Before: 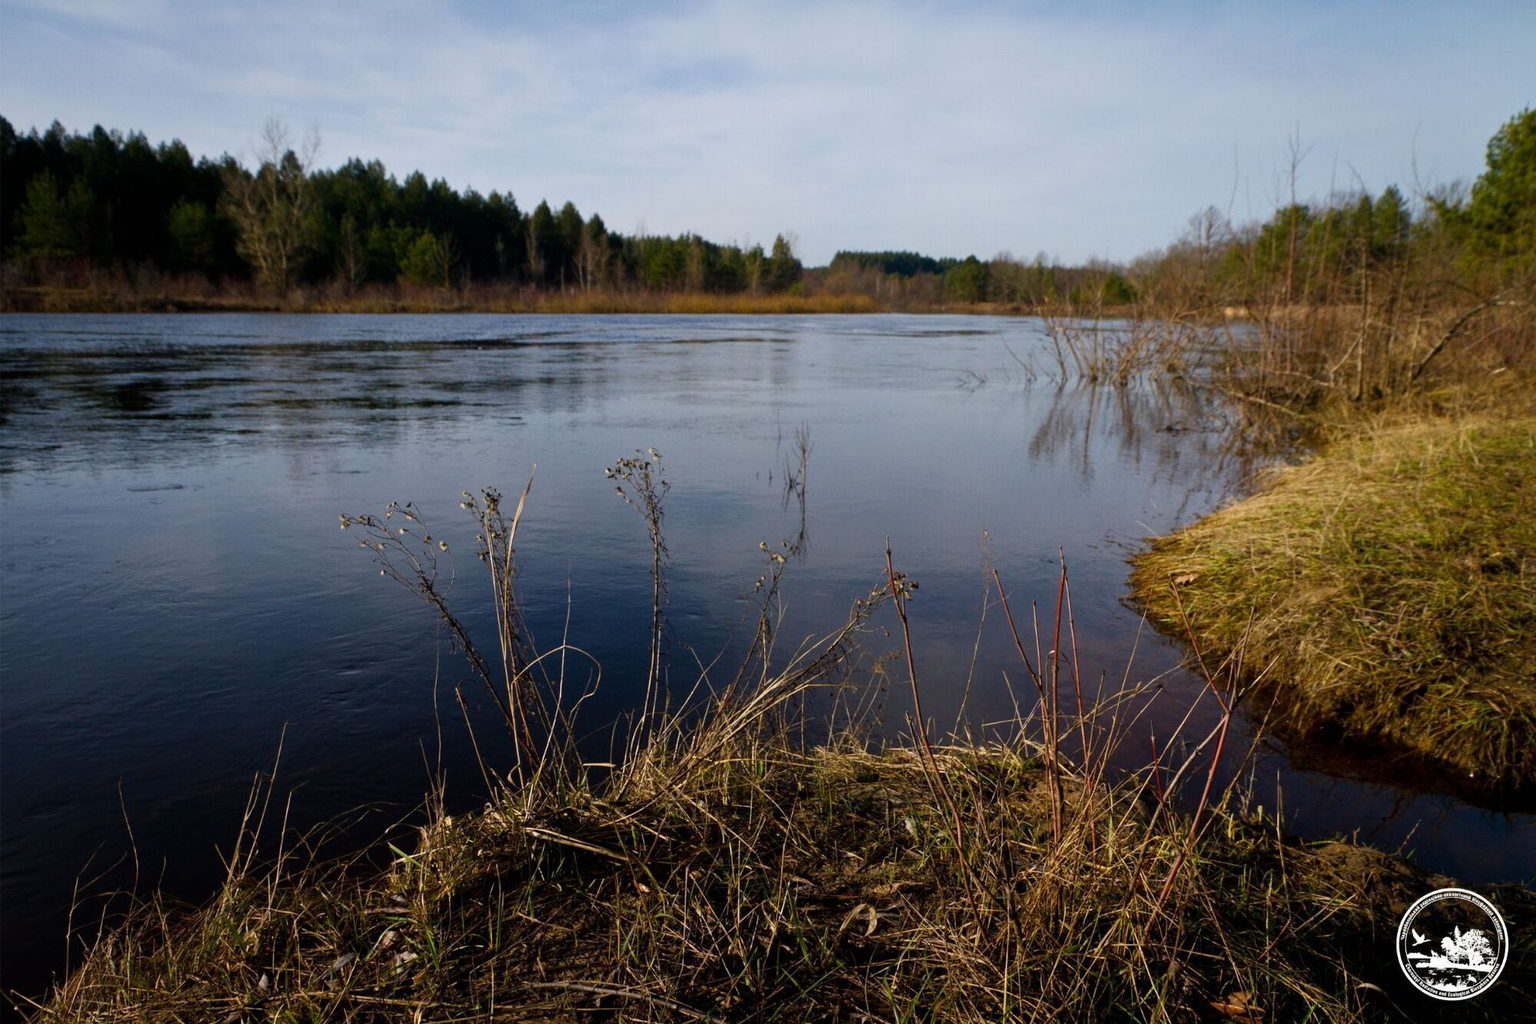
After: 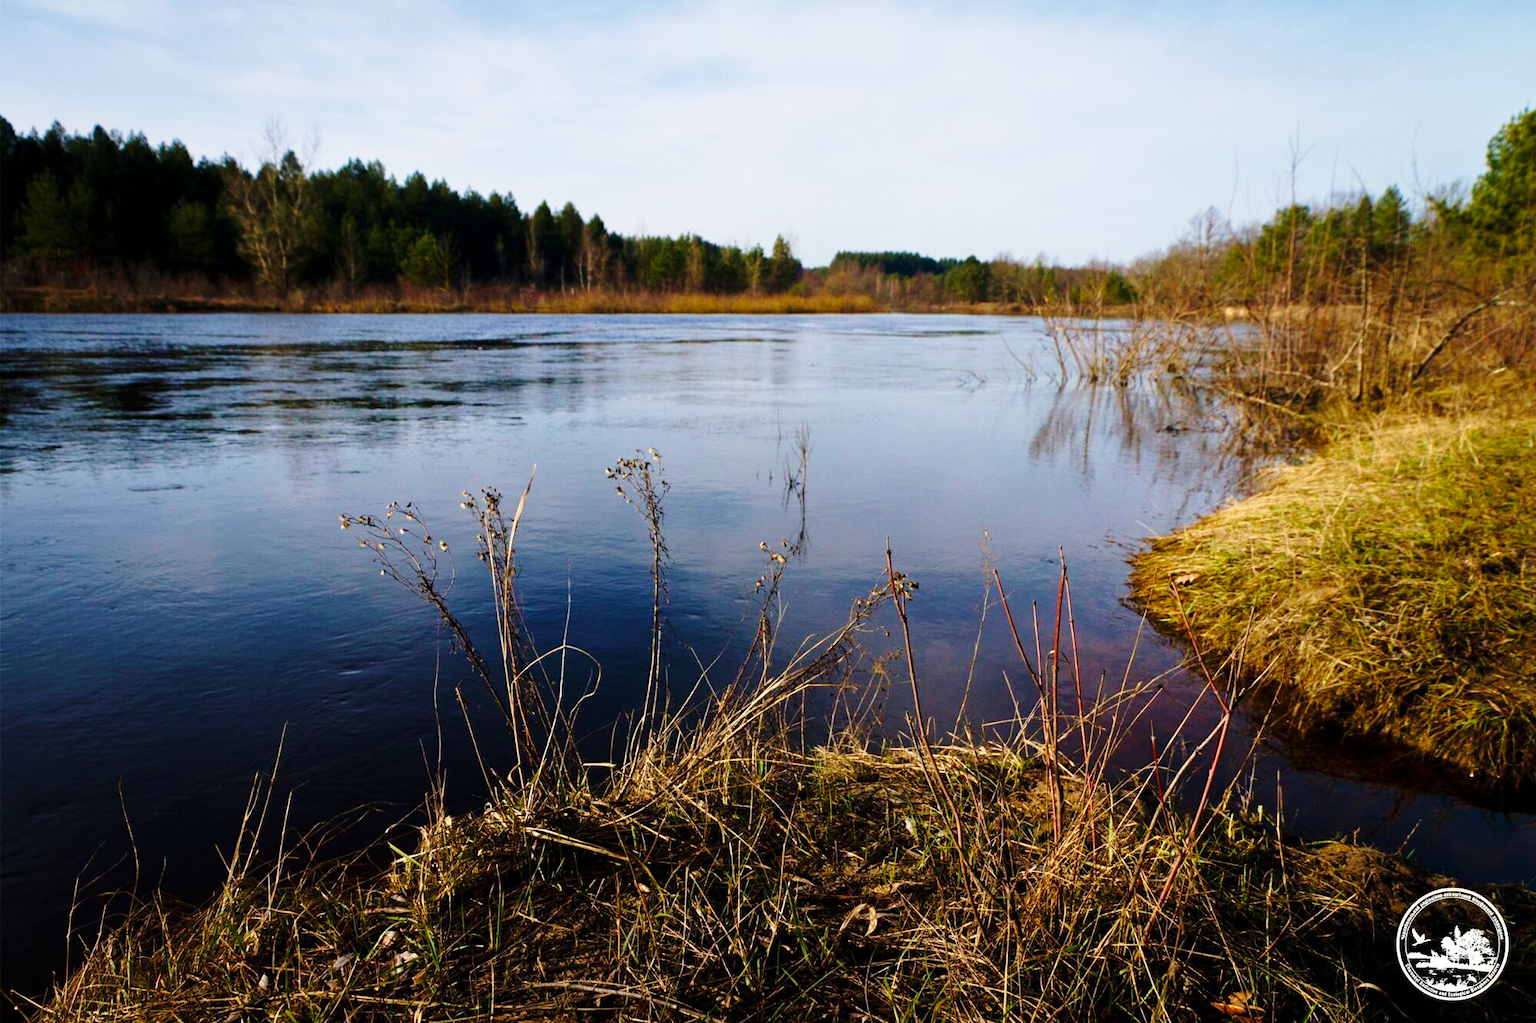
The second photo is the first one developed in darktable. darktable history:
velvia: on, module defaults
base curve: curves: ch0 [(0, 0) (0.028, 0.03) (0.121, 0.232) (0.46, 0.748) (0.859, 0.968) (1, 1)], preserve colors none
